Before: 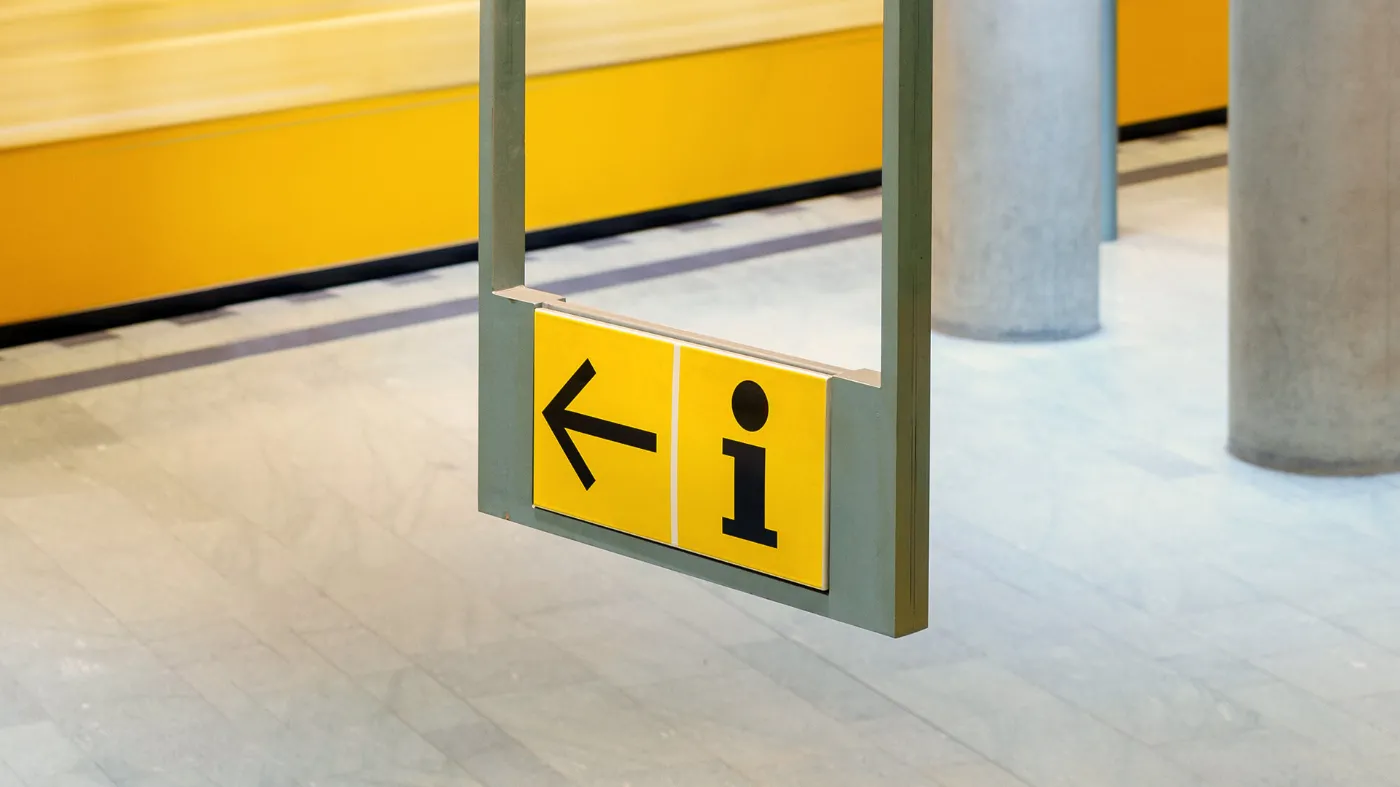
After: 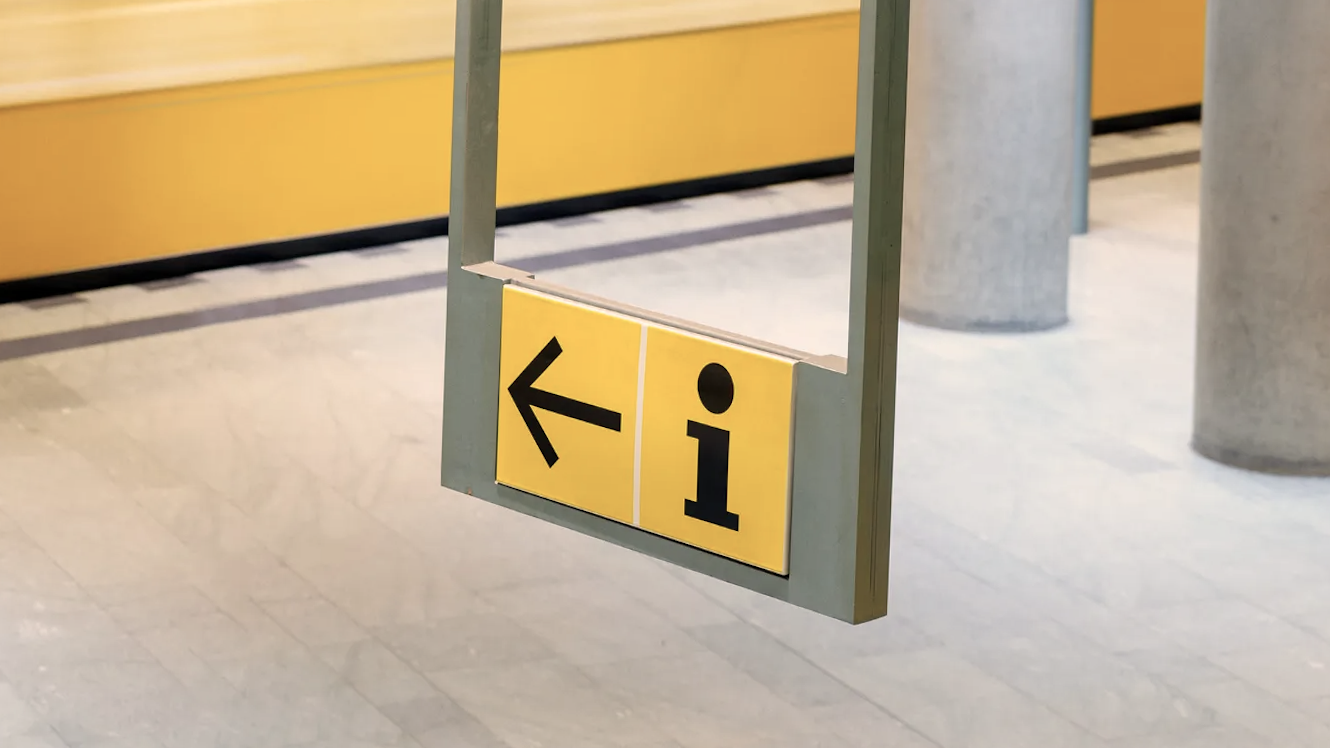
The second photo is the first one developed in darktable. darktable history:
color correction: highlights a* 5.59, highlights b* 5.24, saturation 0.68
crop and rotate: angle -1.69°
